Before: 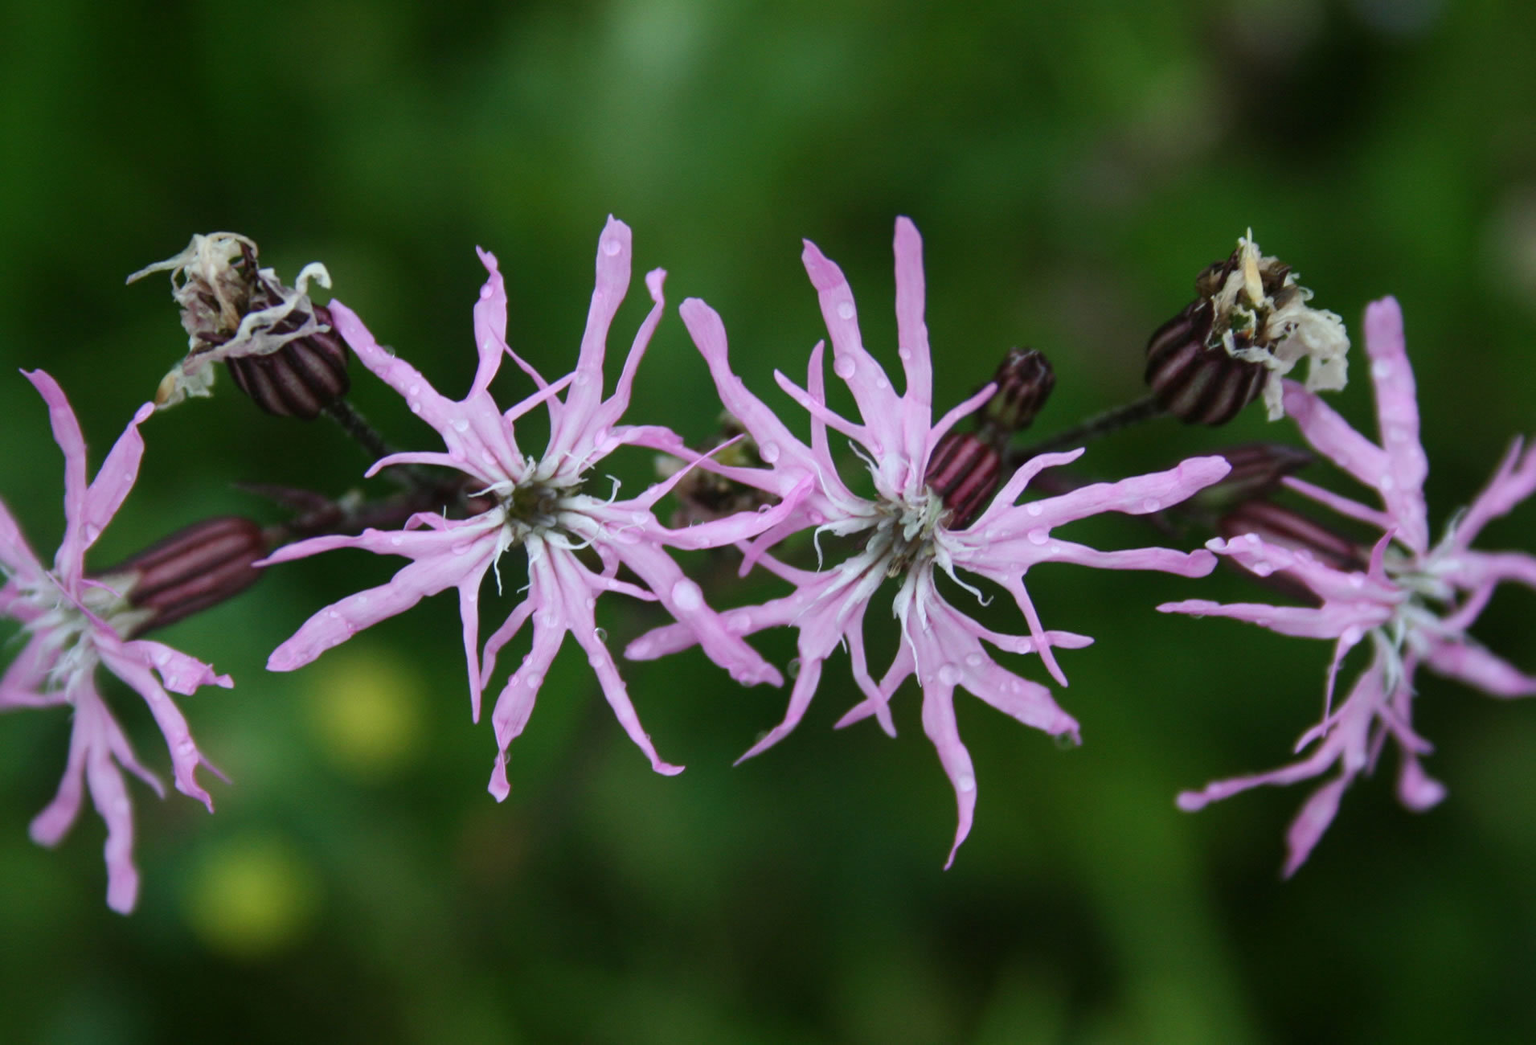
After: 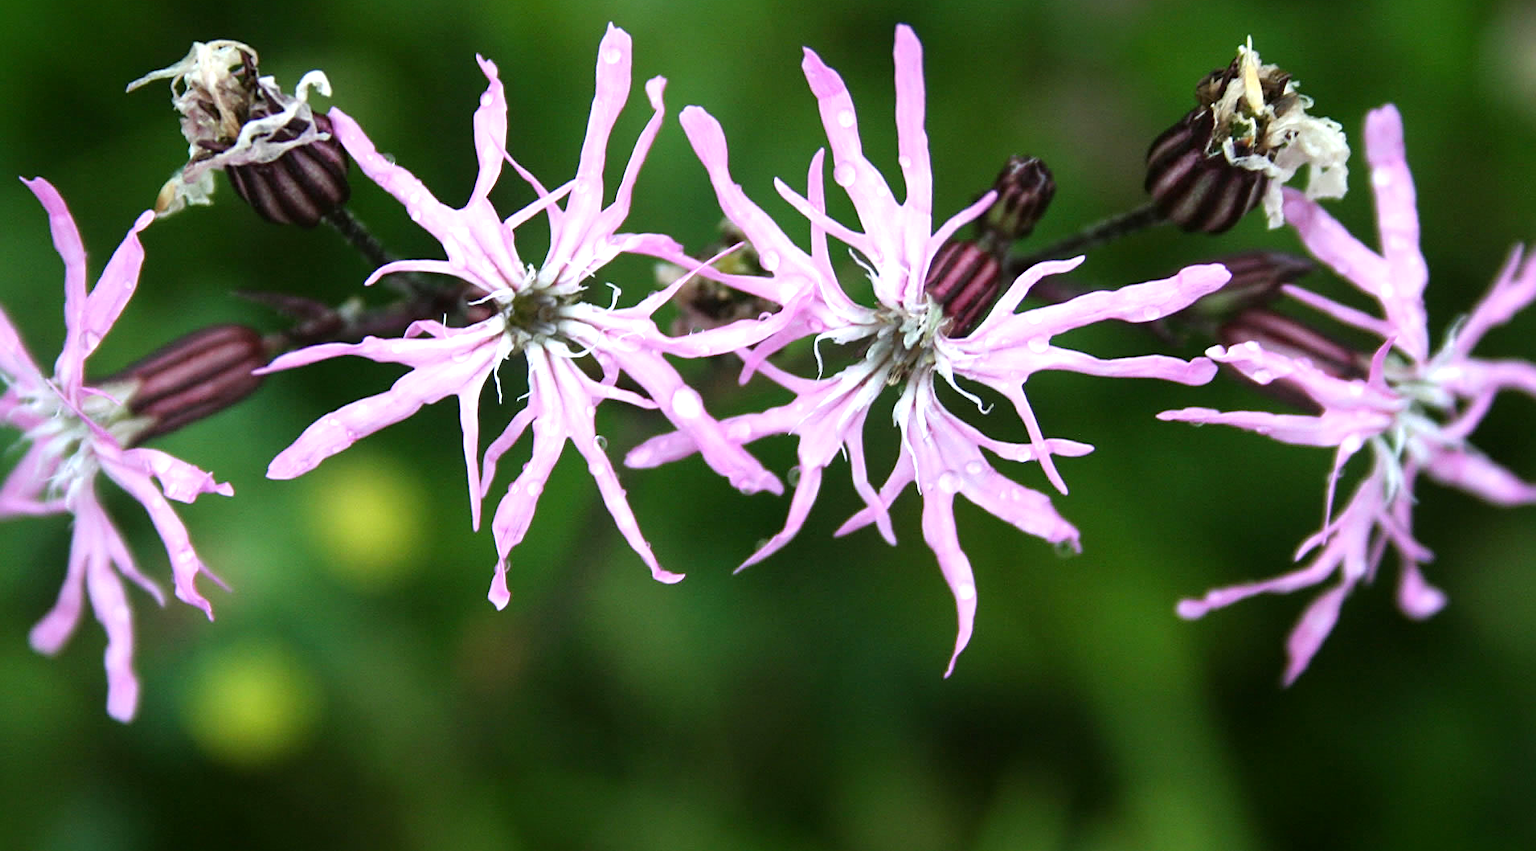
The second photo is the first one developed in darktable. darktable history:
tone equalizer: -8 EV -0.453 EV, -7 EV -0.359 EV, -6 EV -0.367 EV, -5 EV -0.251 EV, -3 EV 0.232 EV, -2 EV 0.351 EV, -1 EV 0.415 EV, +0 EV 0.44 EV
sharpen: on, module defaults
exposure: black level correction 0.001, exposure 0.5 EV, compensate exposure bias true, compensate highlight preservation false
crop and rotate: top 18.406%
color balance rgb: perceptual saturation grading › global saturation 0.091%, global vibrance 10.783%
